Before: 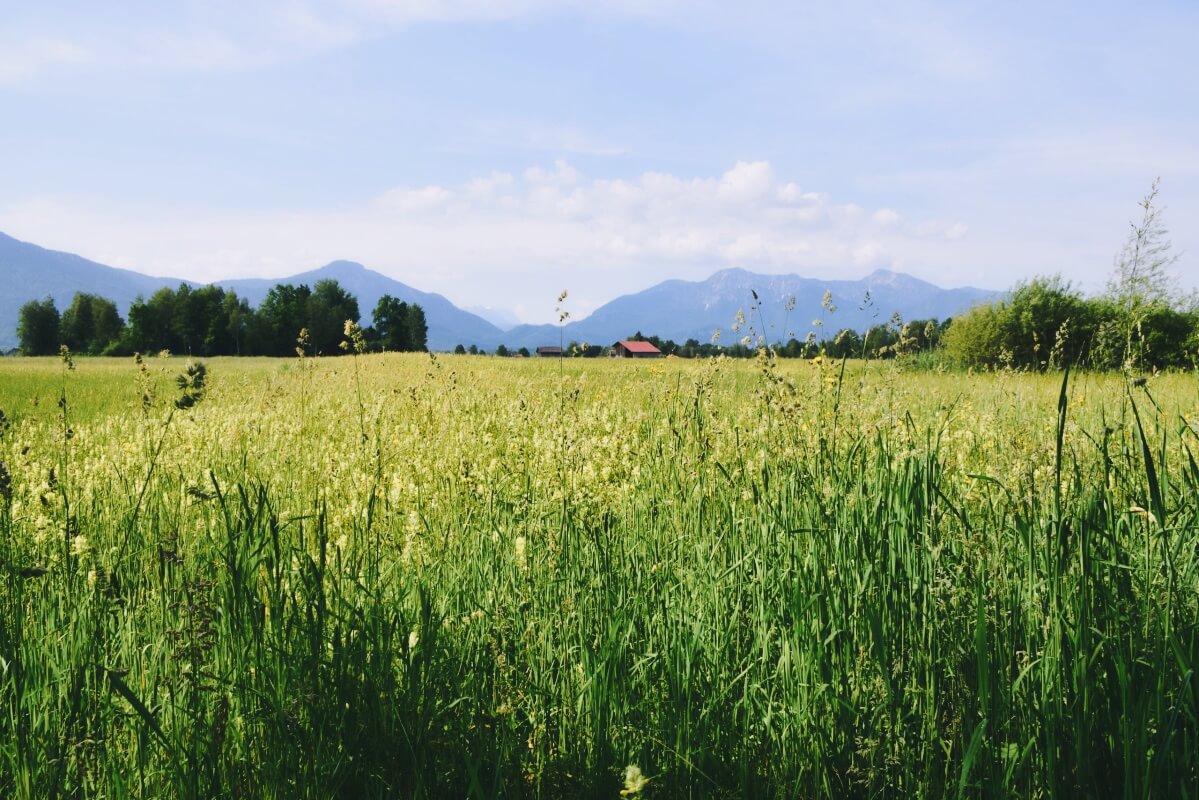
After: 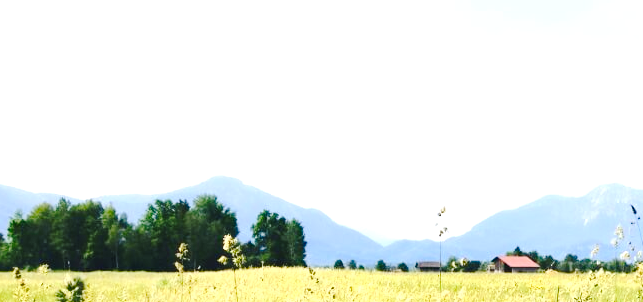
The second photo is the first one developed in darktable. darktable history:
tone curve: curves: ch0 [(0, 0) (0.003, 0.047) (0.011, 0.05) (0.025, 0.053) (0.044, 0.057) (0.069, 0.062) (0.1, 0.084) (0.136, 0.115) (0.177, 0.159) (0.224, 0.216) (0.277, 0.289) (0.335, 0.382) (0.399, 0.474) (0.468, 0.561) (0.543, 0.636) (0.623, 0.705) (0.709, 0.778) (0.801, 0.847) (0.898, 0.916) (1, 1)], preserve colors none
exposure: exposure 0.95 EV, compensate highlight preservation false
crop: left 10.121%, top 10.631%, right 36.218%, bottom 51.526%
haze removal: compatibility mode true, adaptive false
